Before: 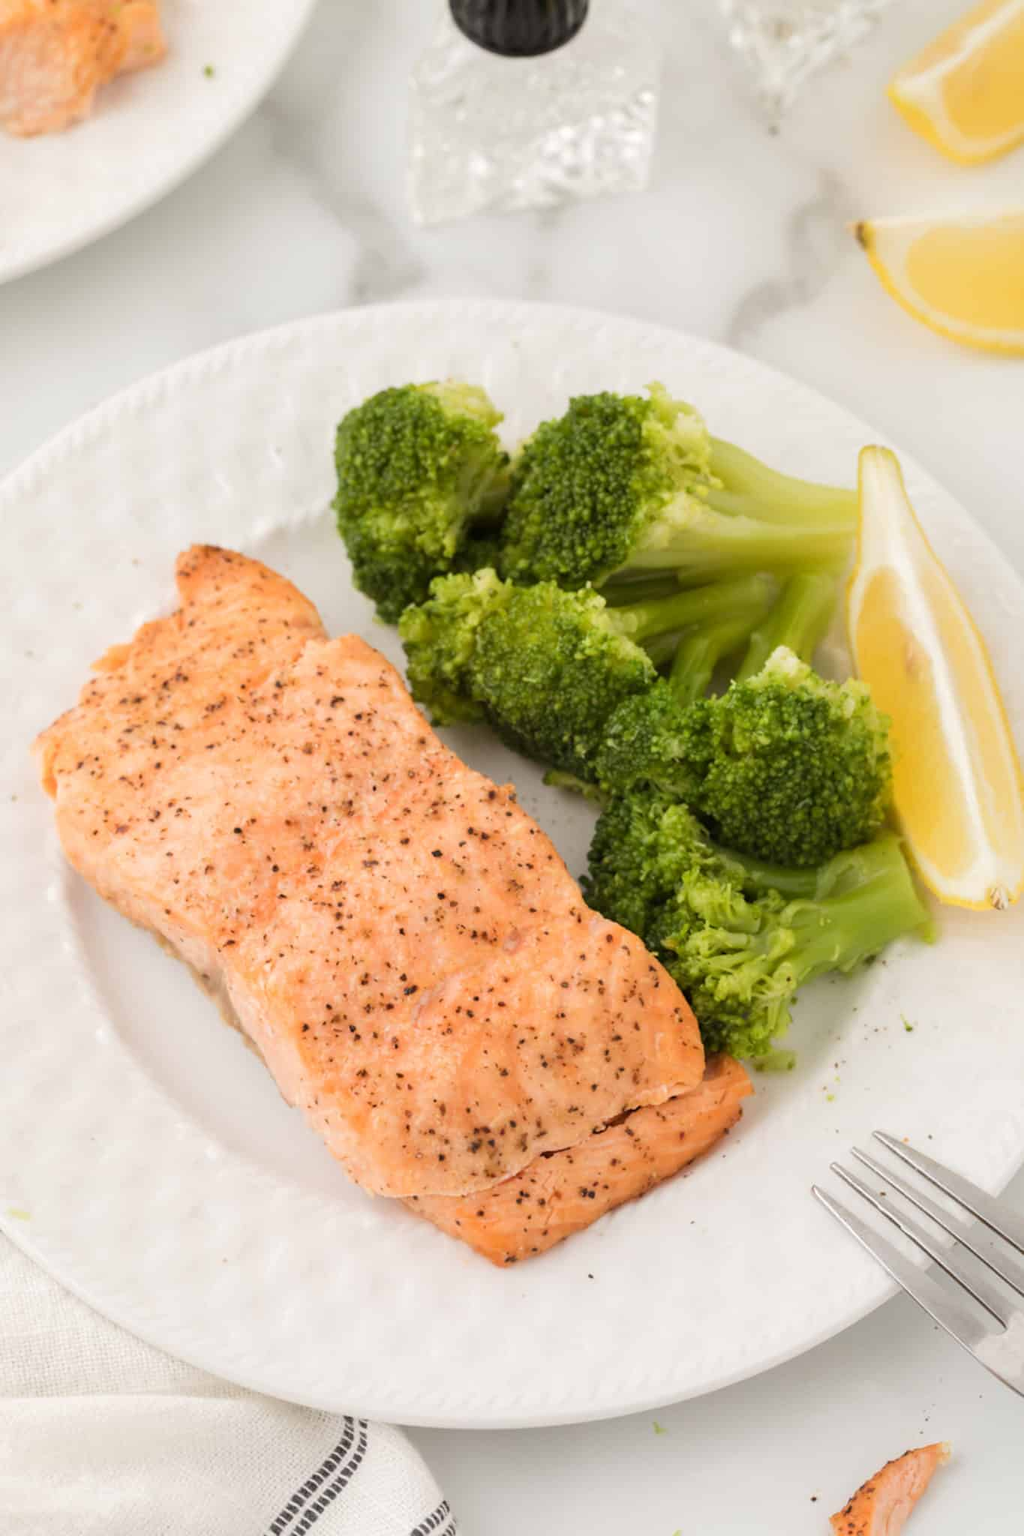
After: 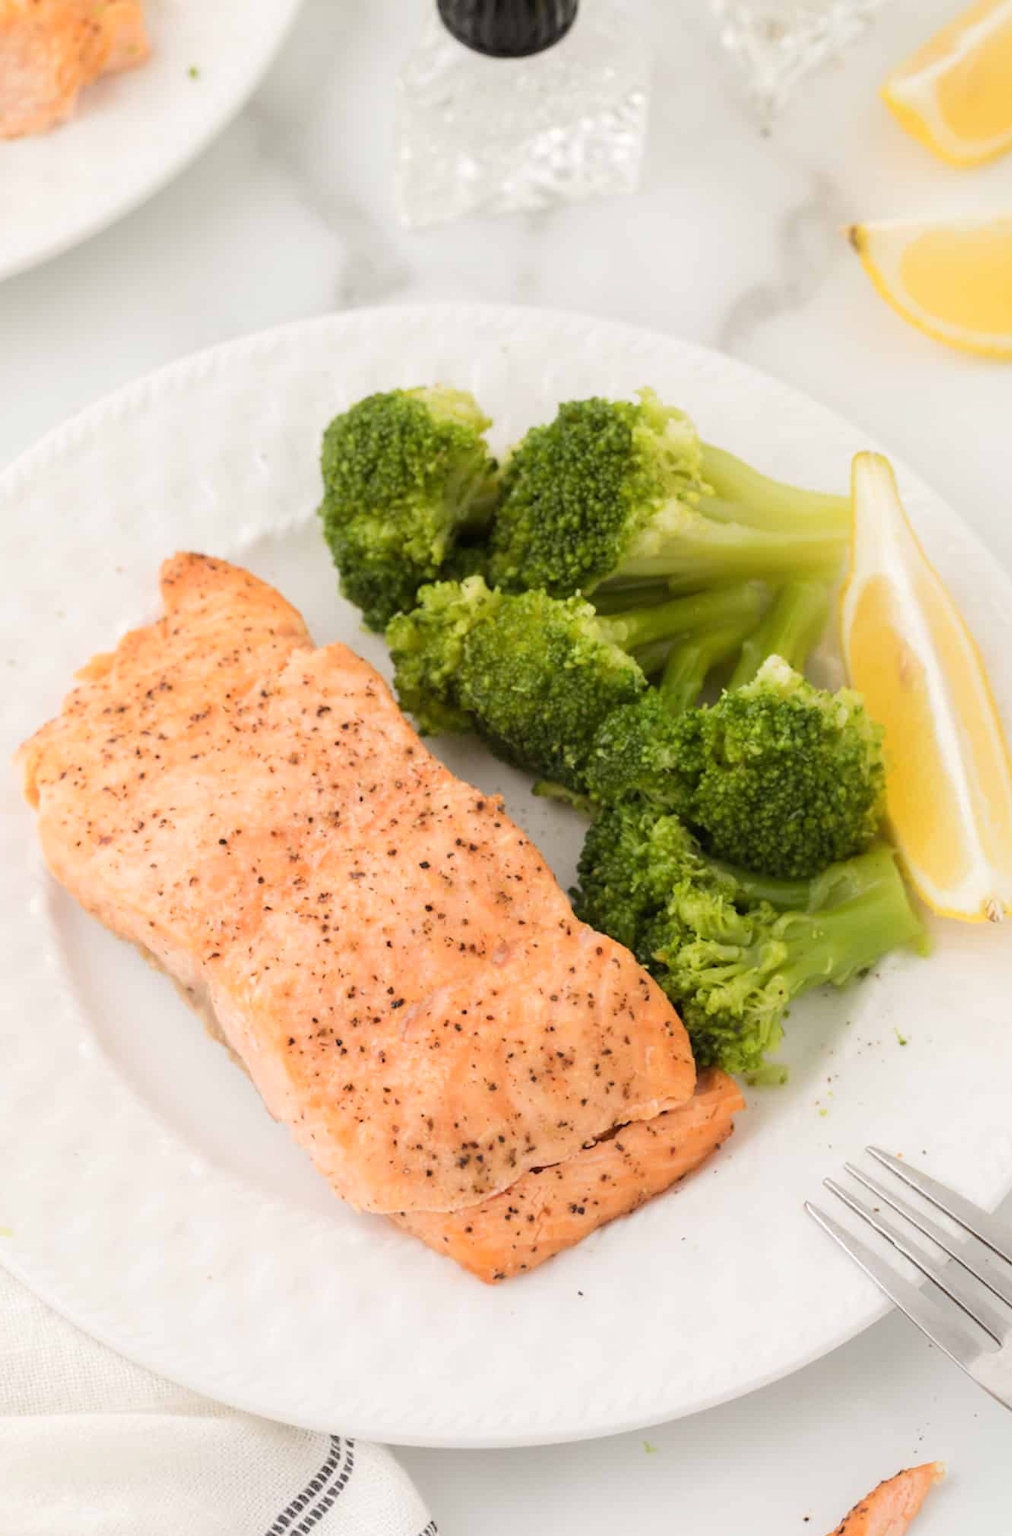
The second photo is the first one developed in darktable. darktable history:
crop and rotate: left 1.774%, right 0.633%, bottom 1.28%
shadows and highlights: radius 93.07, shadows -14.46, white point adjustment 0.23, highlights 31.48, compress 48.23%, highlights color adjustment 52.79%, soften with gaussian
